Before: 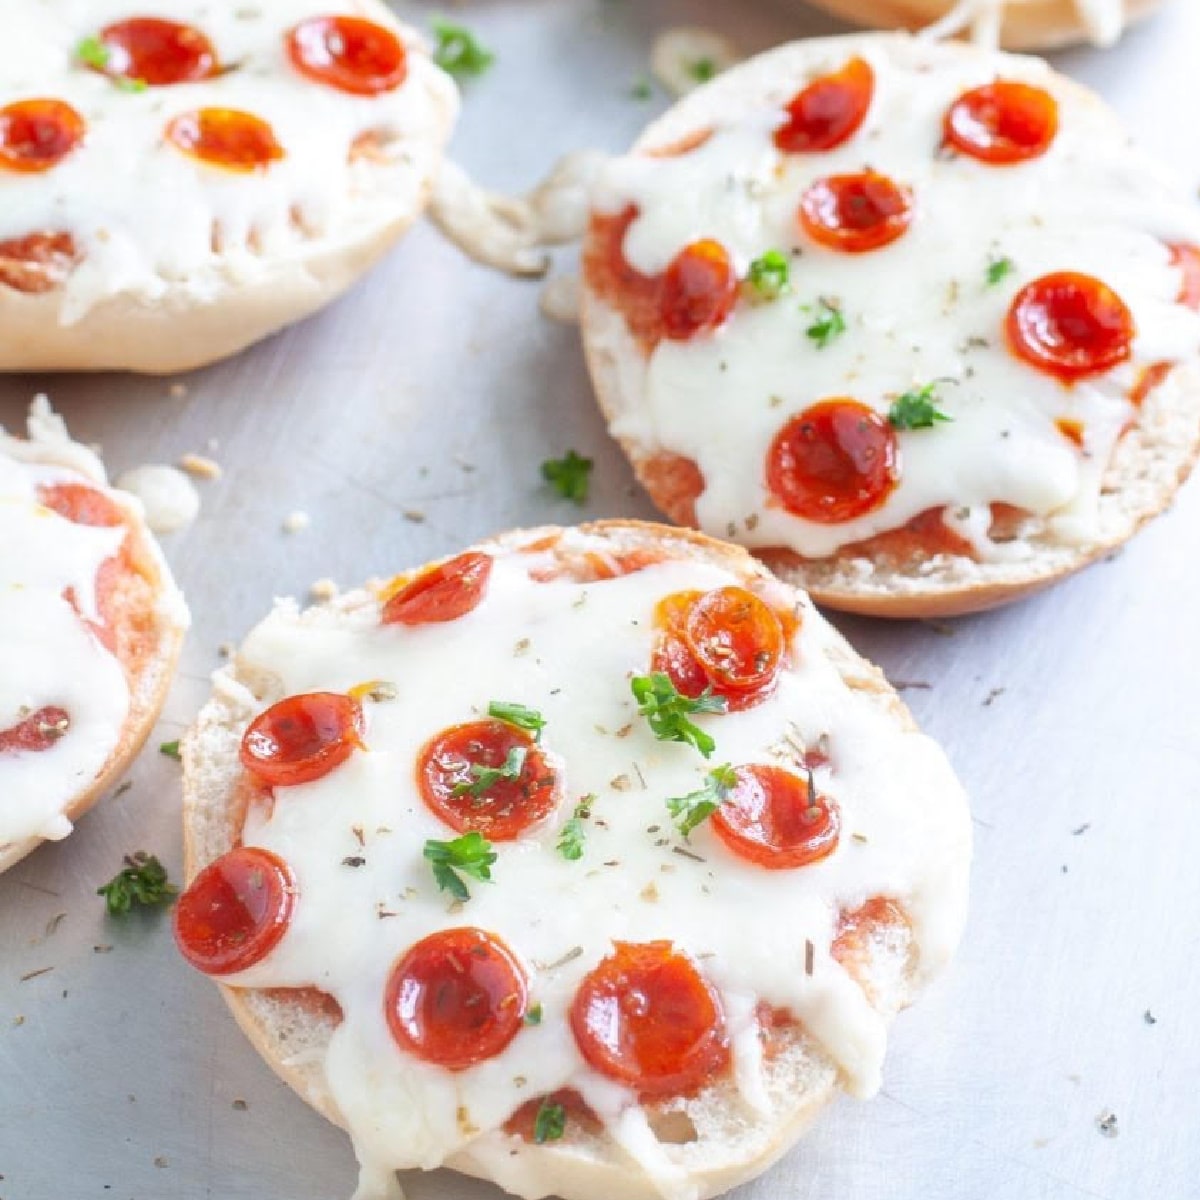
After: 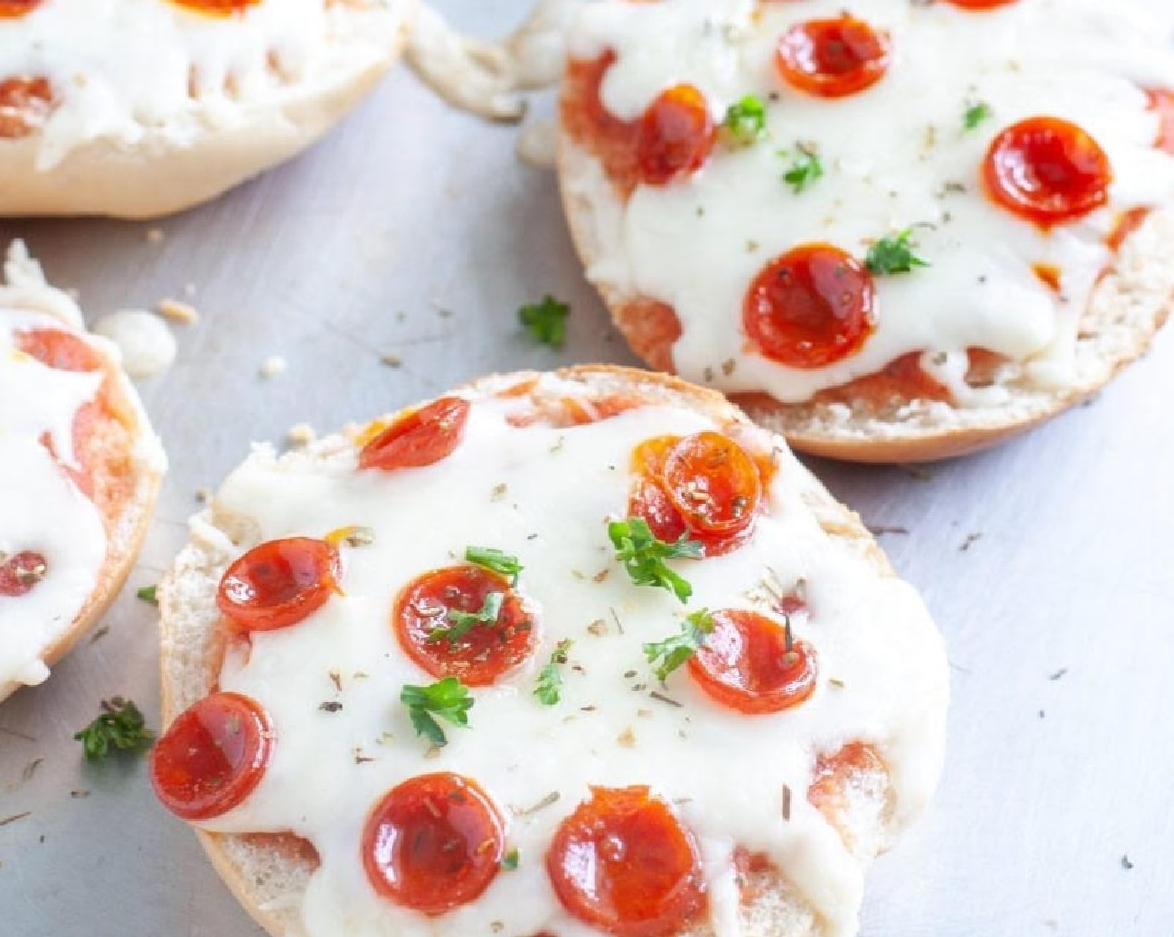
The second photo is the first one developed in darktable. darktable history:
crop and rotate: left 1.936%, top 12.977%, right 0.147%, bottom 8.868%
